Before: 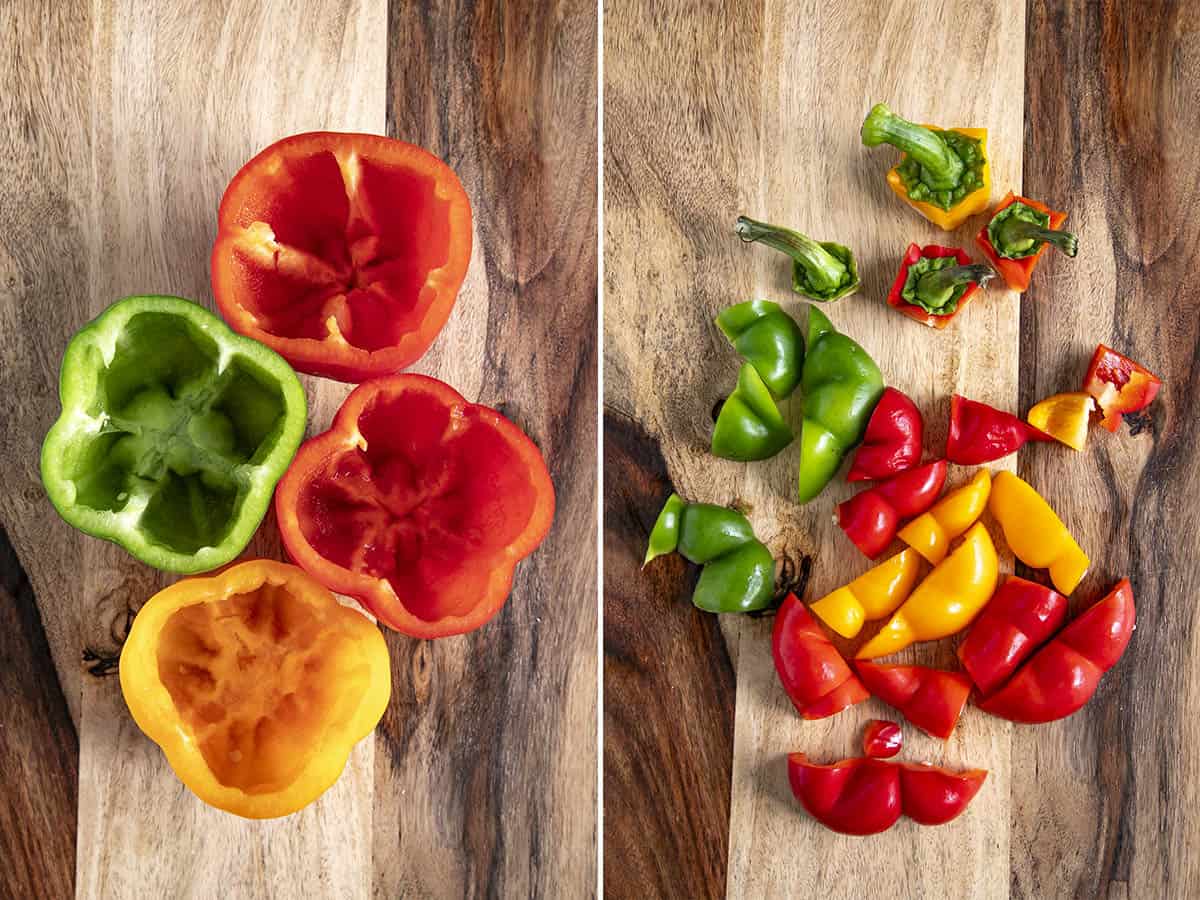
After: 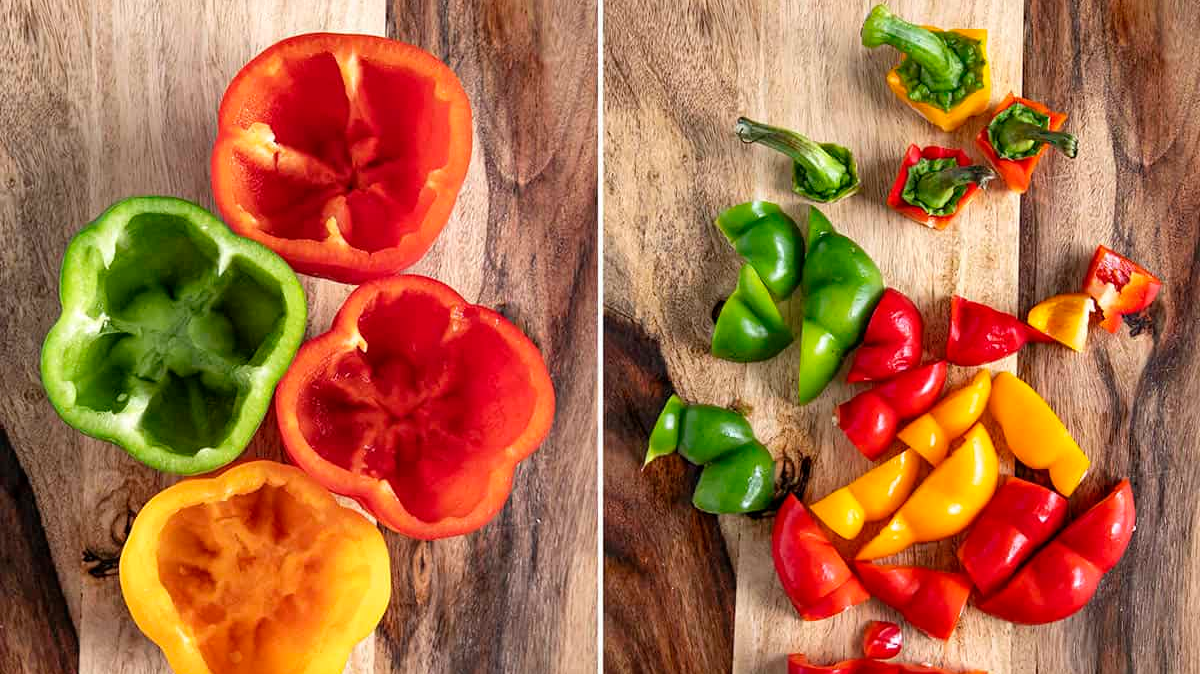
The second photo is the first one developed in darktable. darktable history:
crop: top 11.063%, bottom 13.94%
levels: mode automatic, levels [0.129, 0.519, 0.867]
